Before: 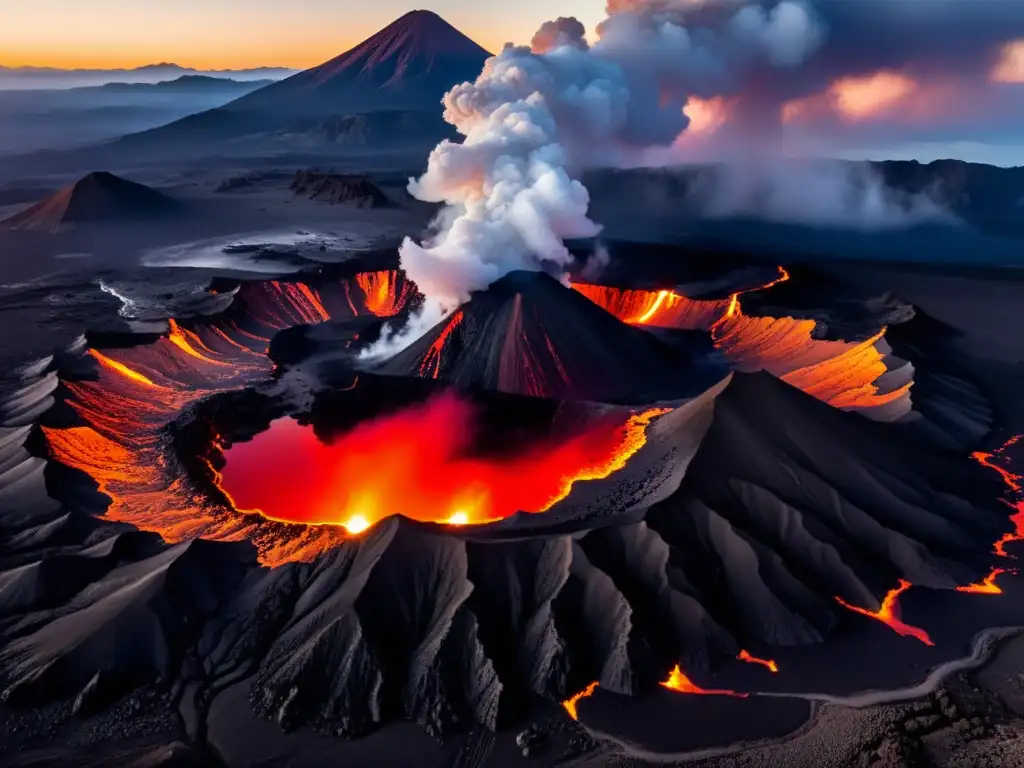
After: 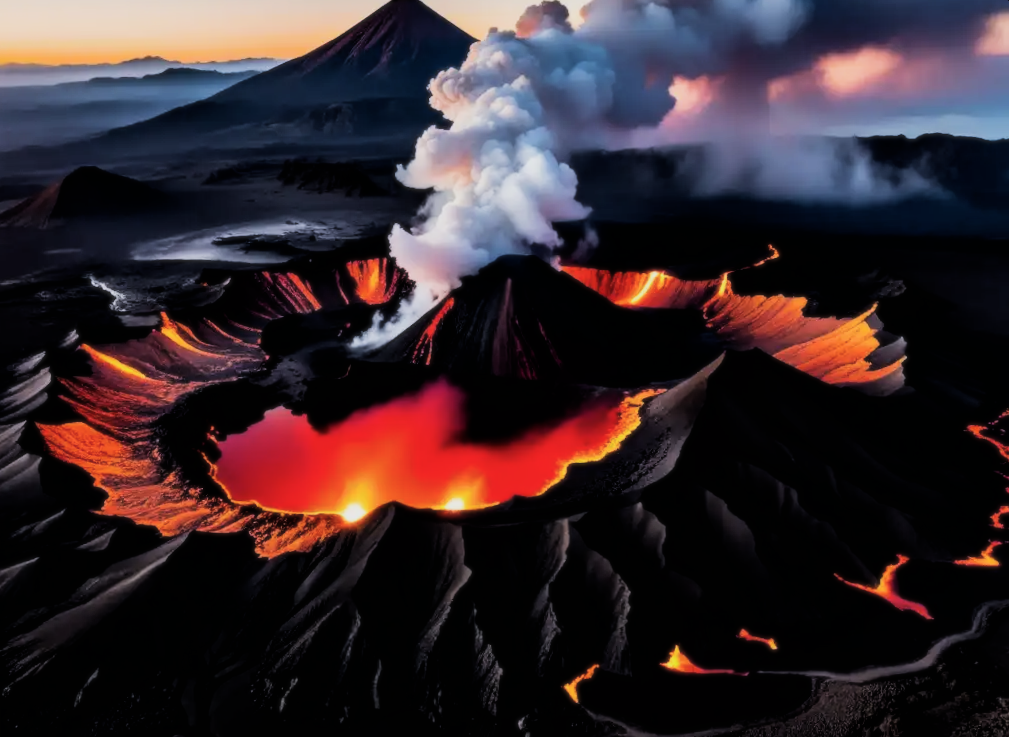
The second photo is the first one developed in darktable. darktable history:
levels: levels [0, 0.498, 0.996]
rotate and perspective: rotation -1.42°, crop left 0.016, crop right 0.984, crop top 0.035, crop bottom 0.965
soften: size 10%, saturation 50%, brightness 0.2 EV, mix 10%
filmic rgb: black relative exposure -5 EV, hardness 2.88, contrast 1.4, highlights saturation mix -30%
